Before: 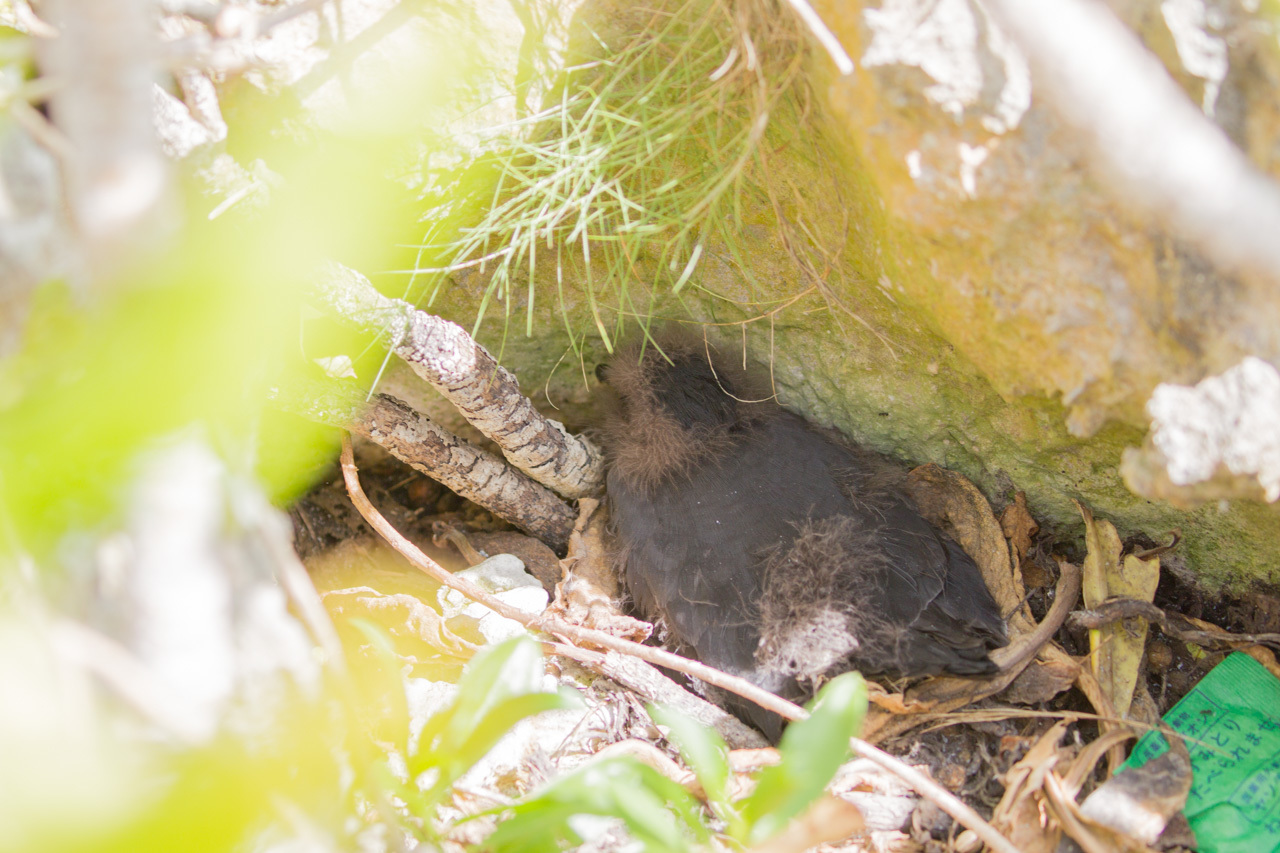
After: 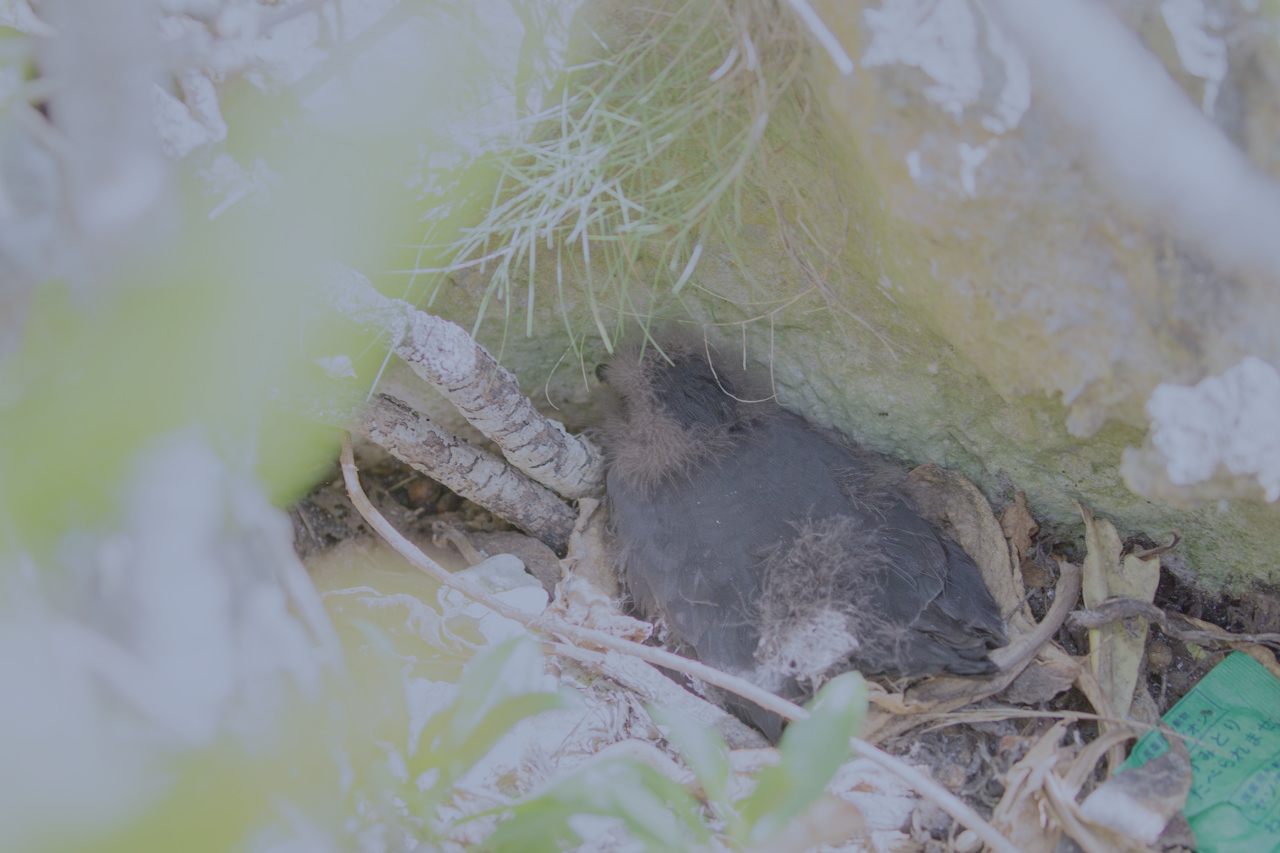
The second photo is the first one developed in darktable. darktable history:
filmic rgb: black relative exposure -15.86 EV, white relative exposure 7.95 EV, hardness 4.15, latitude 49.35%, contrast 0.512, add noise in highlights 0.001, preserve chrominance no, color science v3 (2019), use custom middle-gray values true, contrast in highlights soft
local contrast: on, module defaults
color calibration: illuminant as shot in camera, adaptation linear Bradford (ICC v4), x 0.404, y 0.406, temperature 3610.13 K
